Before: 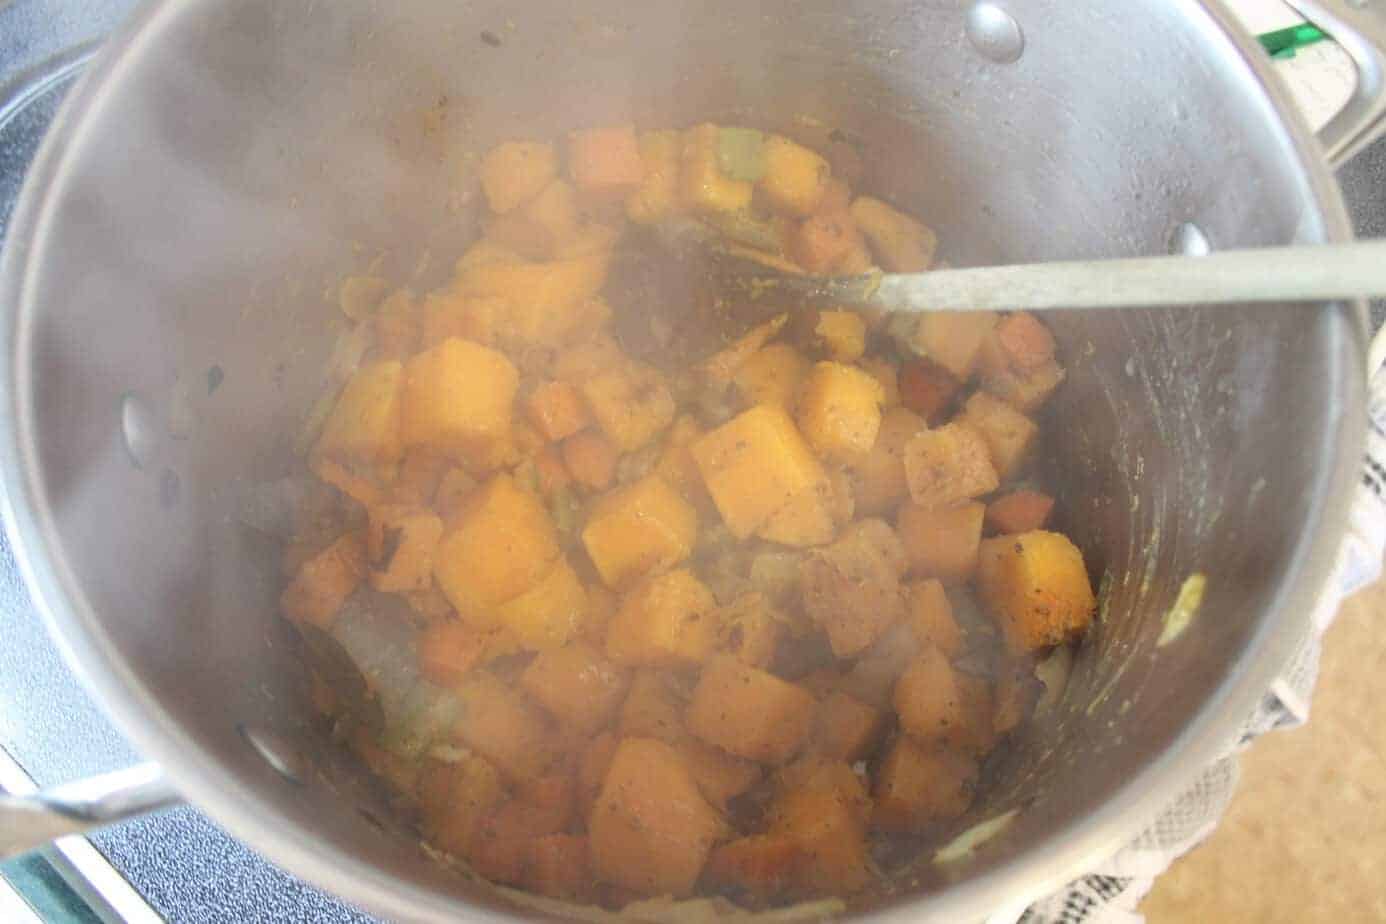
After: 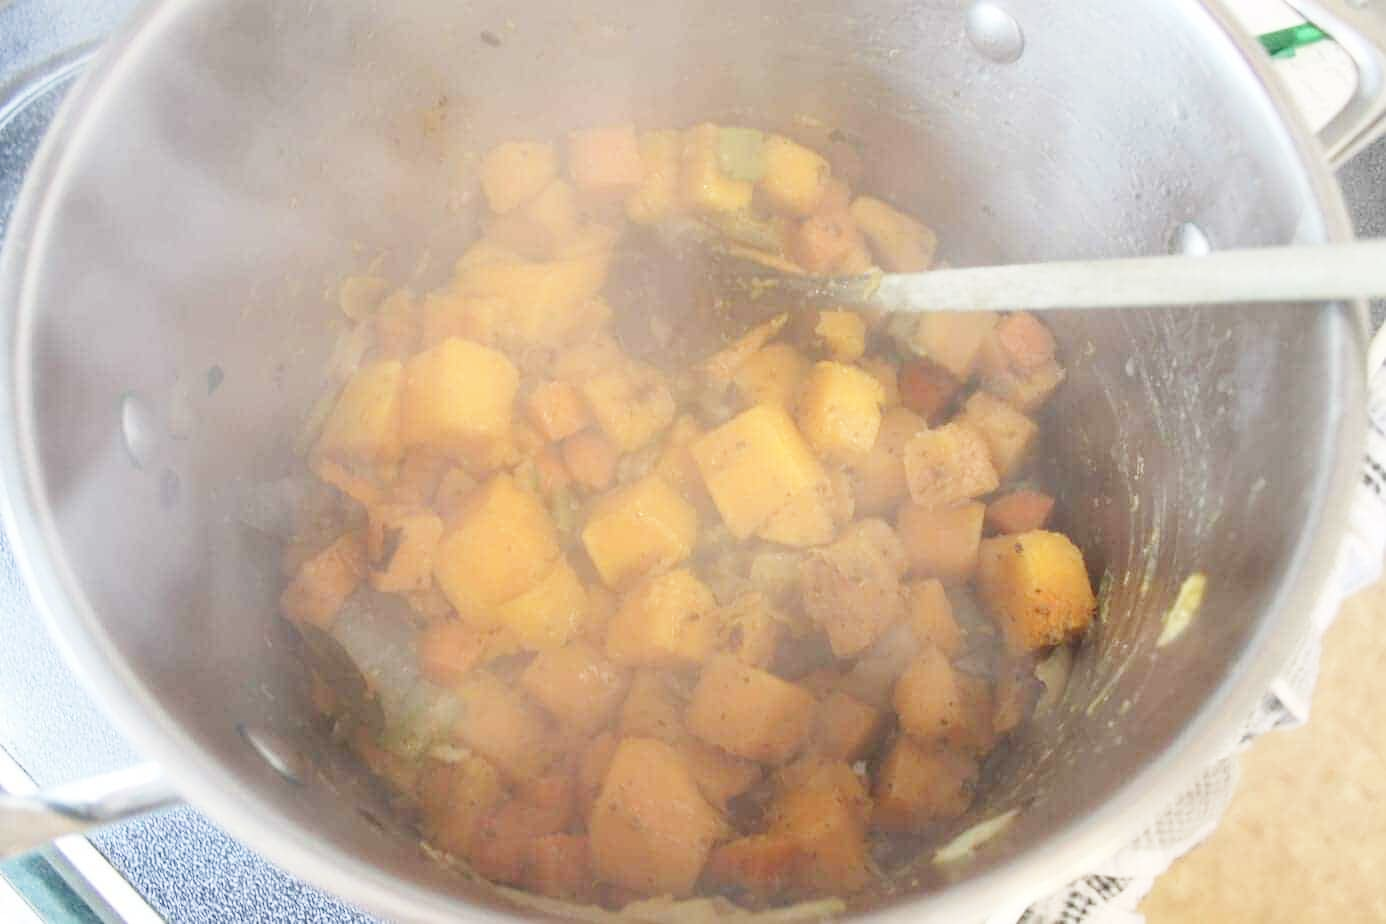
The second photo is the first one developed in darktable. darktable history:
contrast brightness saturation: saturation -0.05
base curve: curves: ch0 [(0, 0) (0.204, 0.334) (0.55, 0.733) (1, 1)], preserve colors none
